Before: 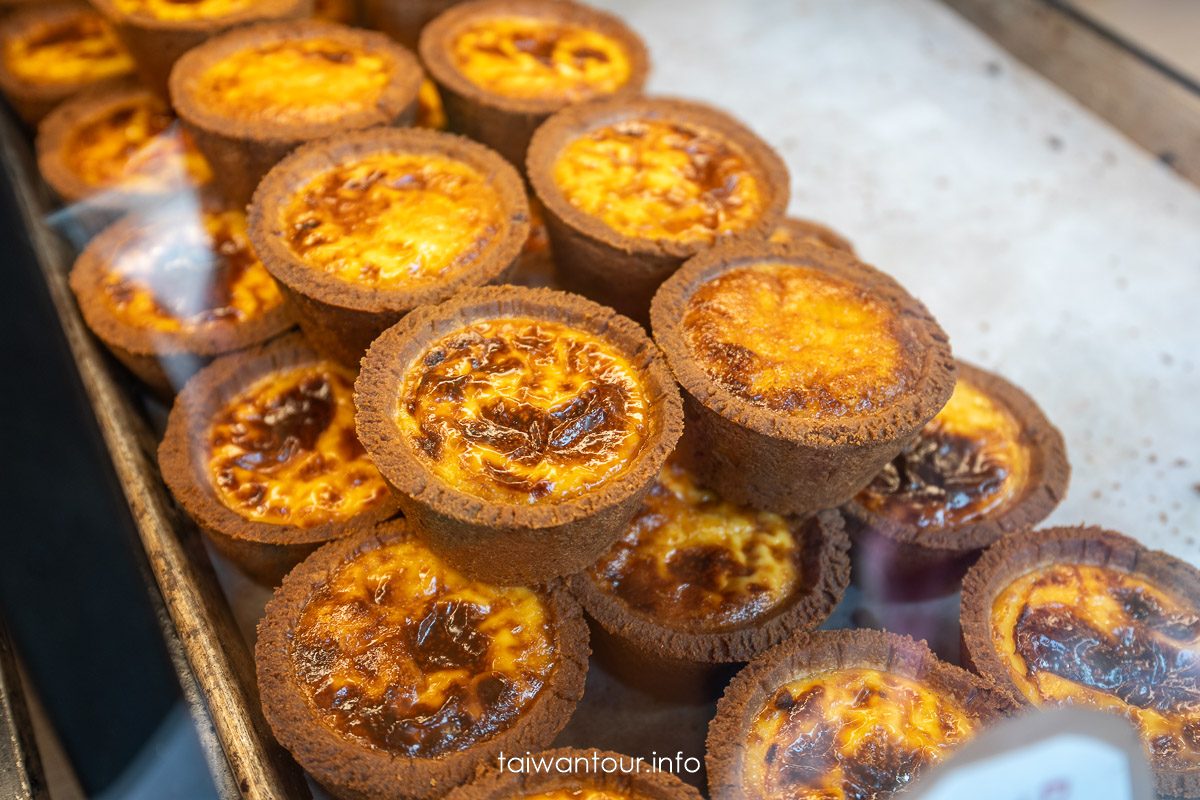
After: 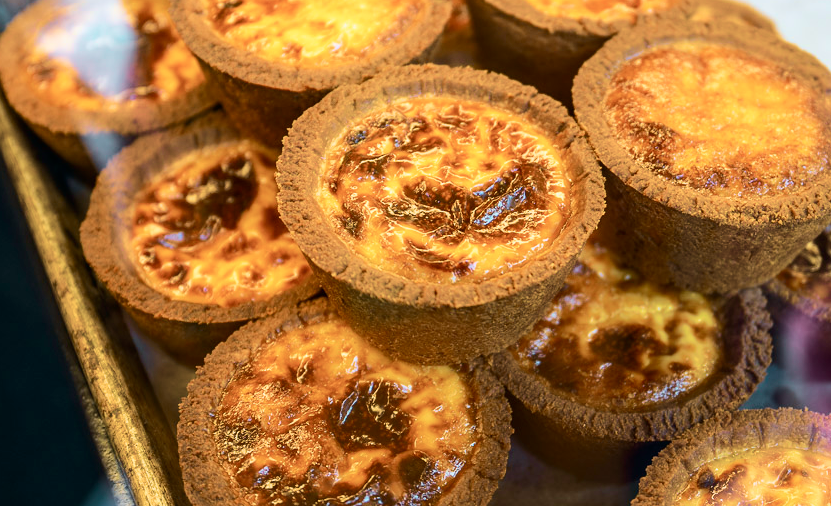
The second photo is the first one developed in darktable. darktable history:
crop: left 6.549%, top 27.659%, right 24.181%, bottom 8.994%
tone curve: curves: ch0 [(0, 0) (0.035, 0.017) (0.131, 0.108) (0.279, 0.279) (0.476, 0.554) (0.617, 0.693) (0.704, 0.77) (0.801, 0.854) (0.895, 0.927) (1, 0.976)]; ch1 [(0, 0) (0.318, 0.278) (0.444, 0.427) (0.493, 0.488) (0.508, 0.502) (0.534, 0.526) (0.562, 0.555) (0.645, 0.648) (0.746, 0.764) (1, 1)]; ch2 [(0, 0) (0.316, 0.292) (0.381, 0.37) (0.423, 0.448) (0.476, 0.482) (0.502, 0.495) (0.522, 0.518) (0.533, 0.532) (0.593, 0.622) (0.634, 0.663) (0.7, 0.7) (0.861, 0.808) (1, 0.951)], color space Lab, independent channels
velvia: strength 75%
